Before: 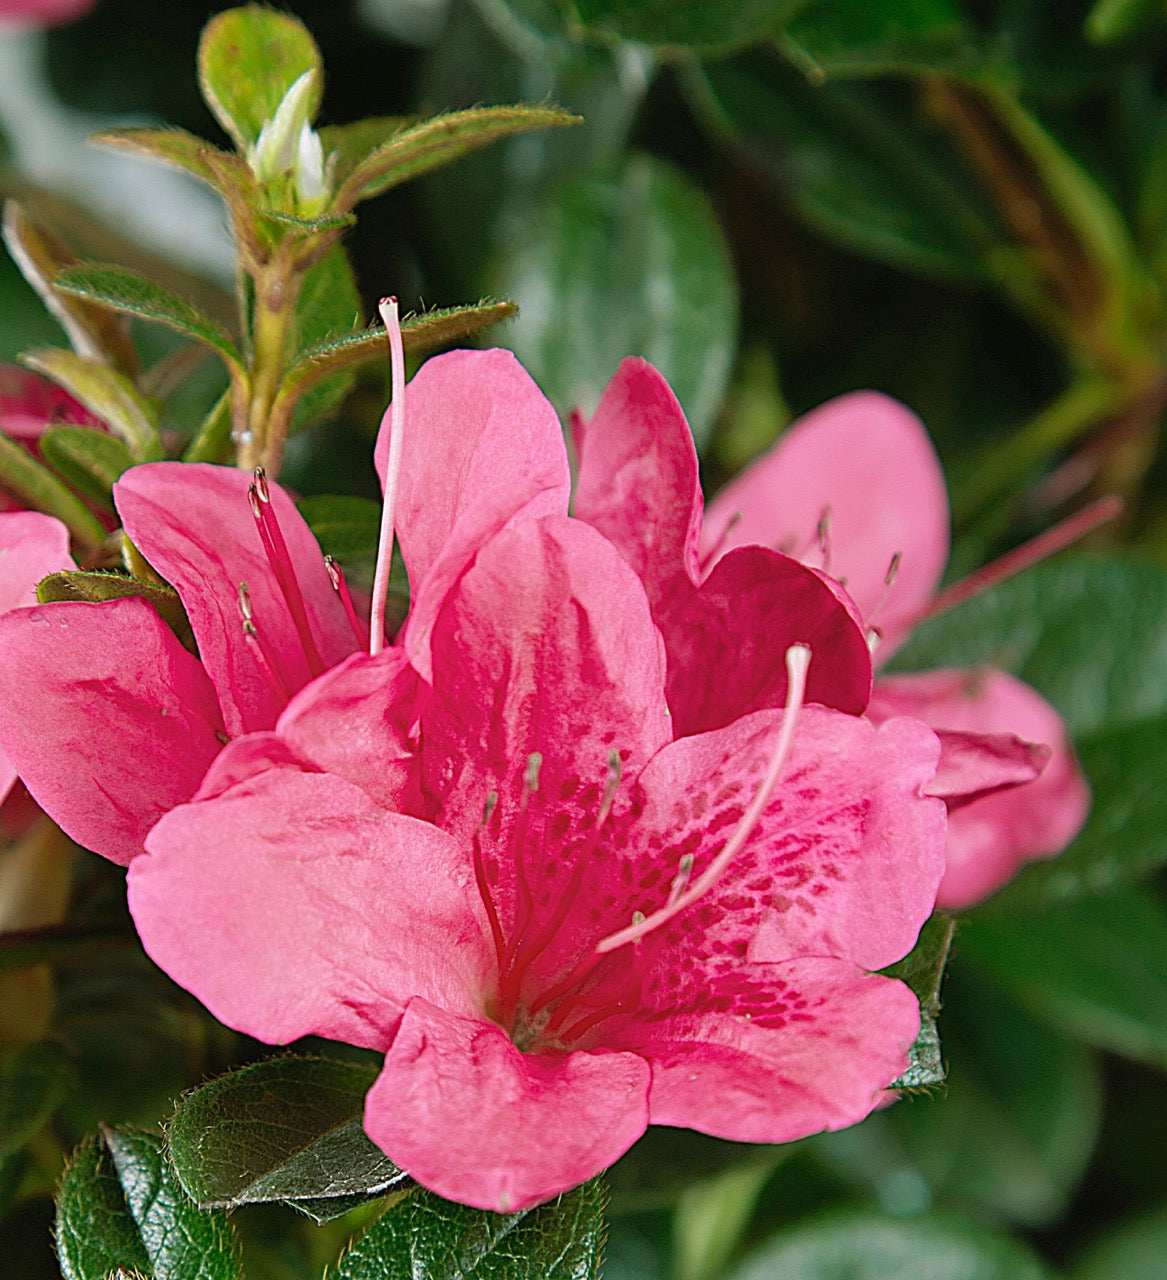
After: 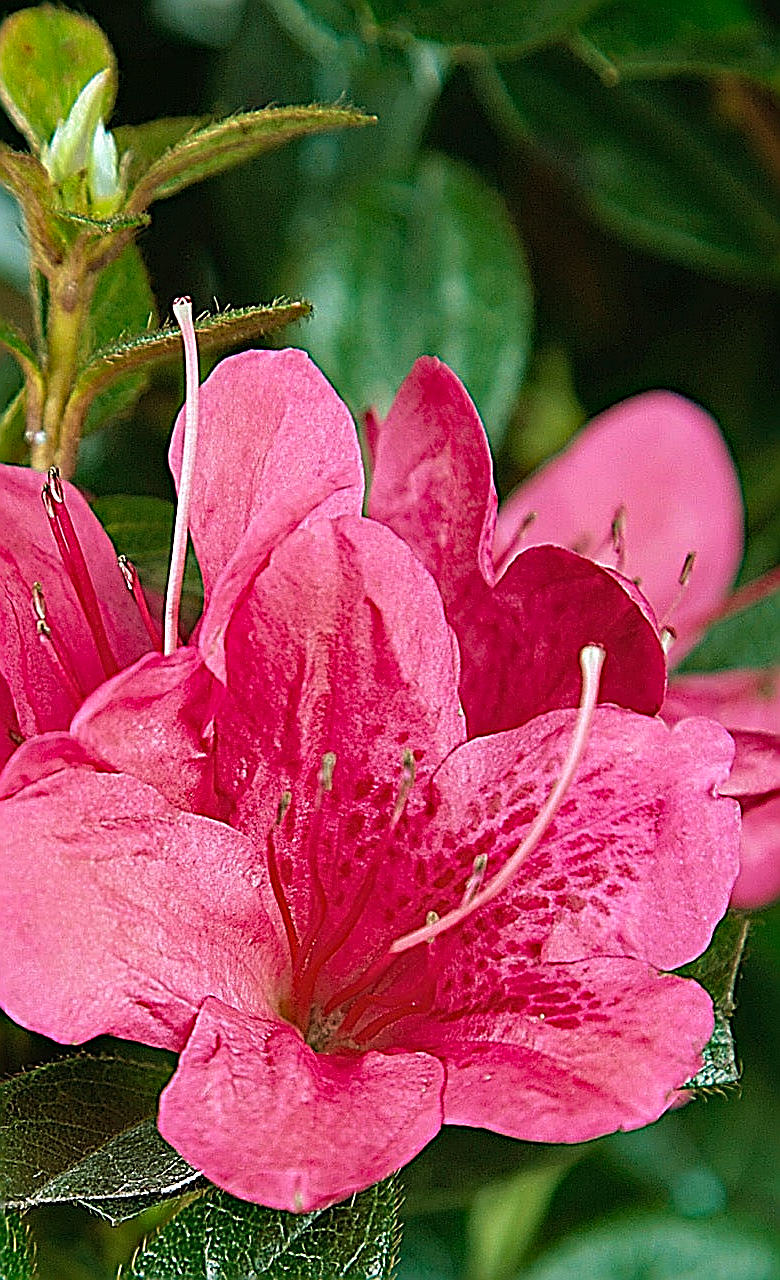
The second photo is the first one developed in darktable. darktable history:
crop and rotate: left 17.732%, right 15.423%
haze removal: strength 0.29, distance 0.25, compatibility mode true, adaptive false
sharpen: amount 1.861
velvia: on, module defaults
